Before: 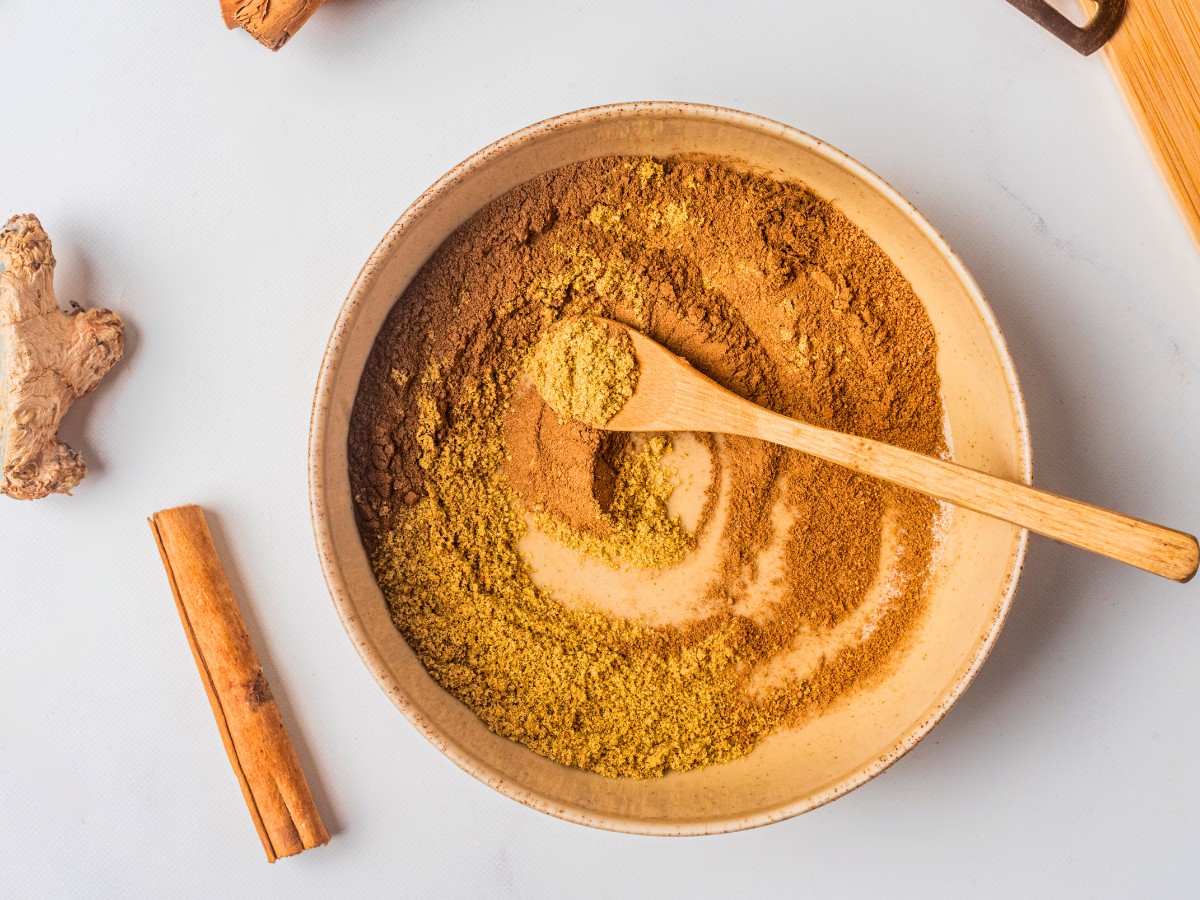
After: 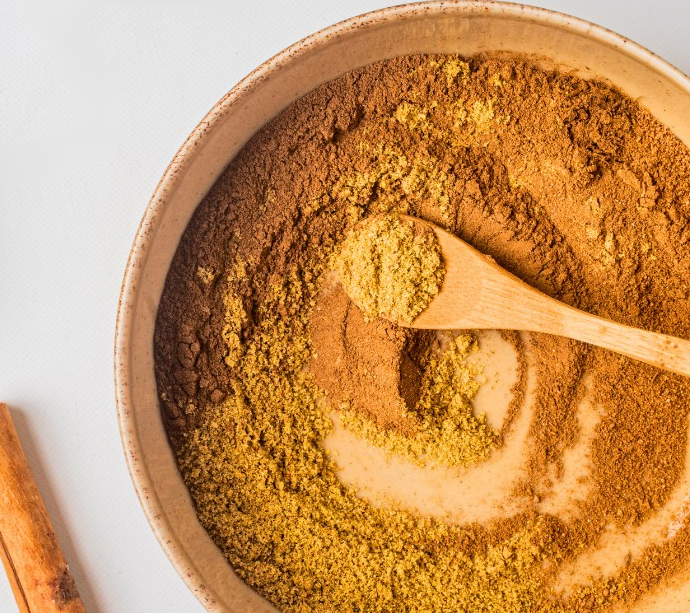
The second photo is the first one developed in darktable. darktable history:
crop: left 16.237%, top 11.343%, right 26.259%, bottom 20.474%
